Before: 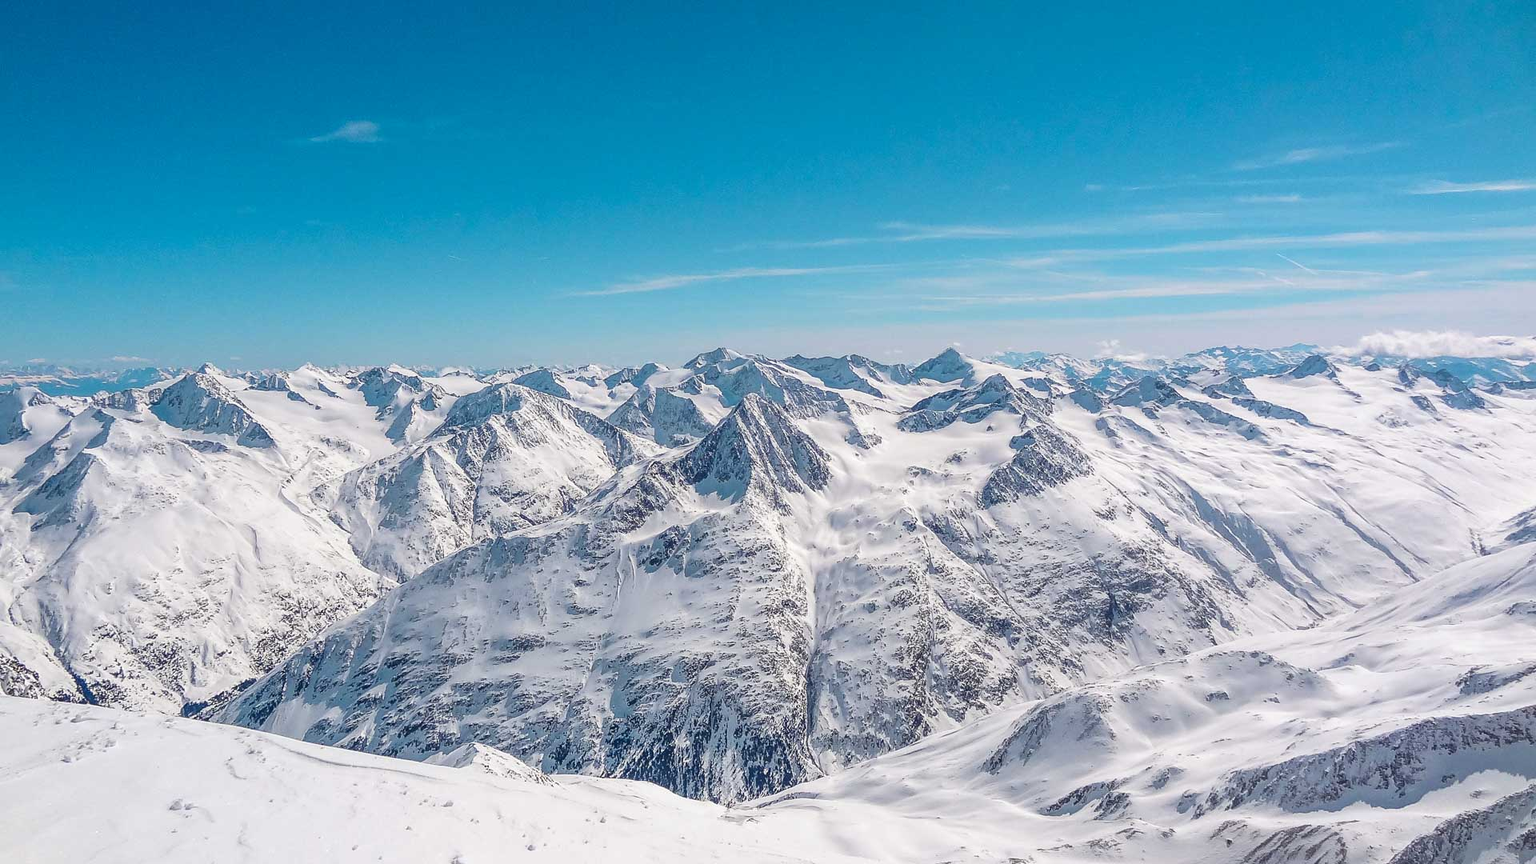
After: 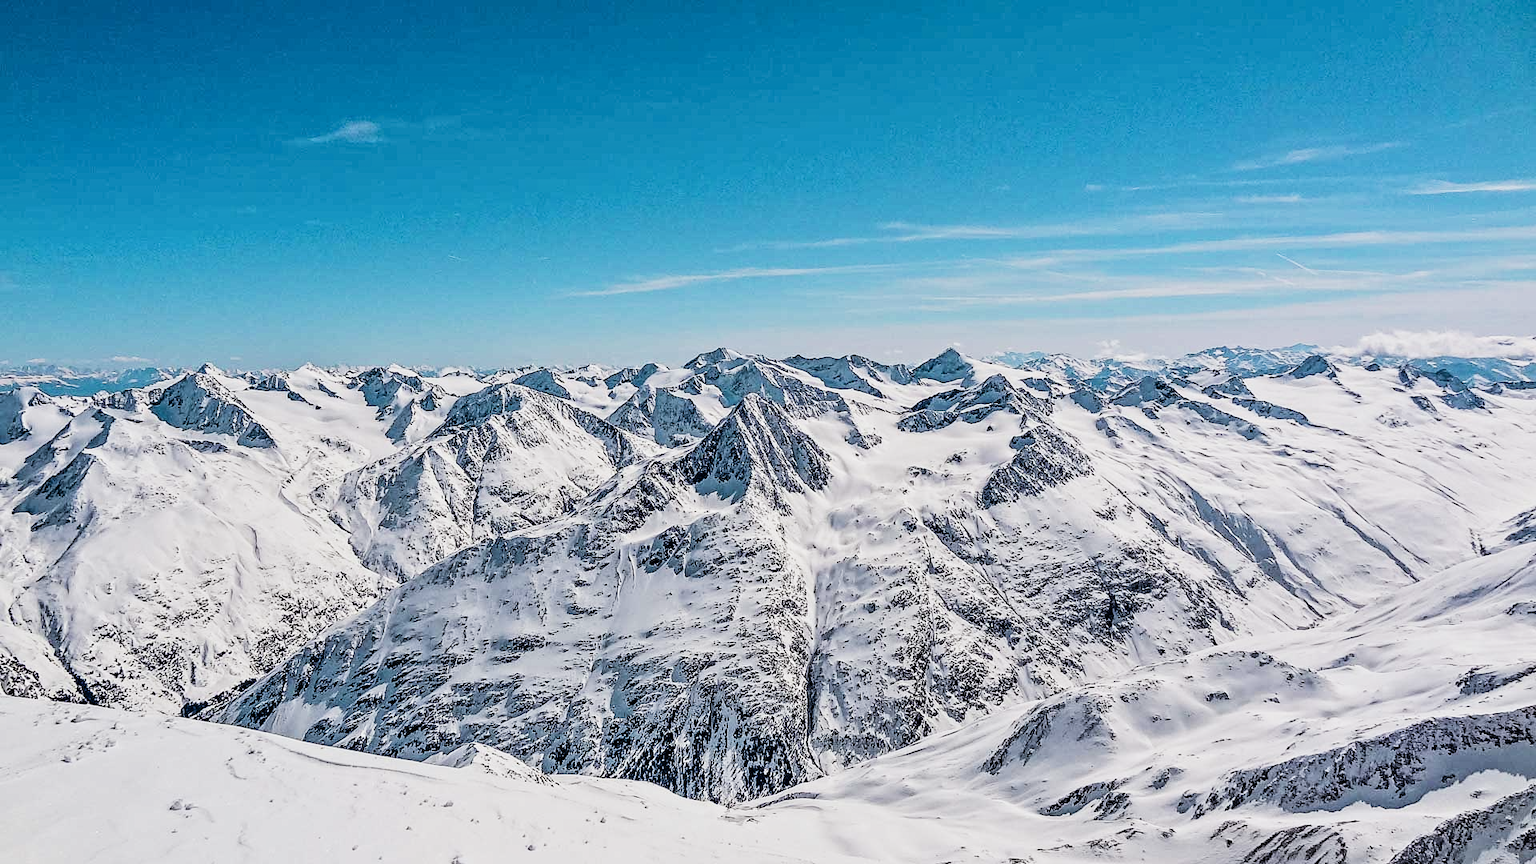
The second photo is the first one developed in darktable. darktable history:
contrast equalizer: y [[0.5, 0.542, 0.583, 0.625, 0.667, 0.708], [0.5 ×6], [0.5 ×6], [0 ×6], [0 ×6]], mix 0.786
filmic rgb: black relative exposure -5.12 EV, white relative exposure 3.95 EV, hardness 2.9, contrast 1.406, highlights saturation mix -29.13%
